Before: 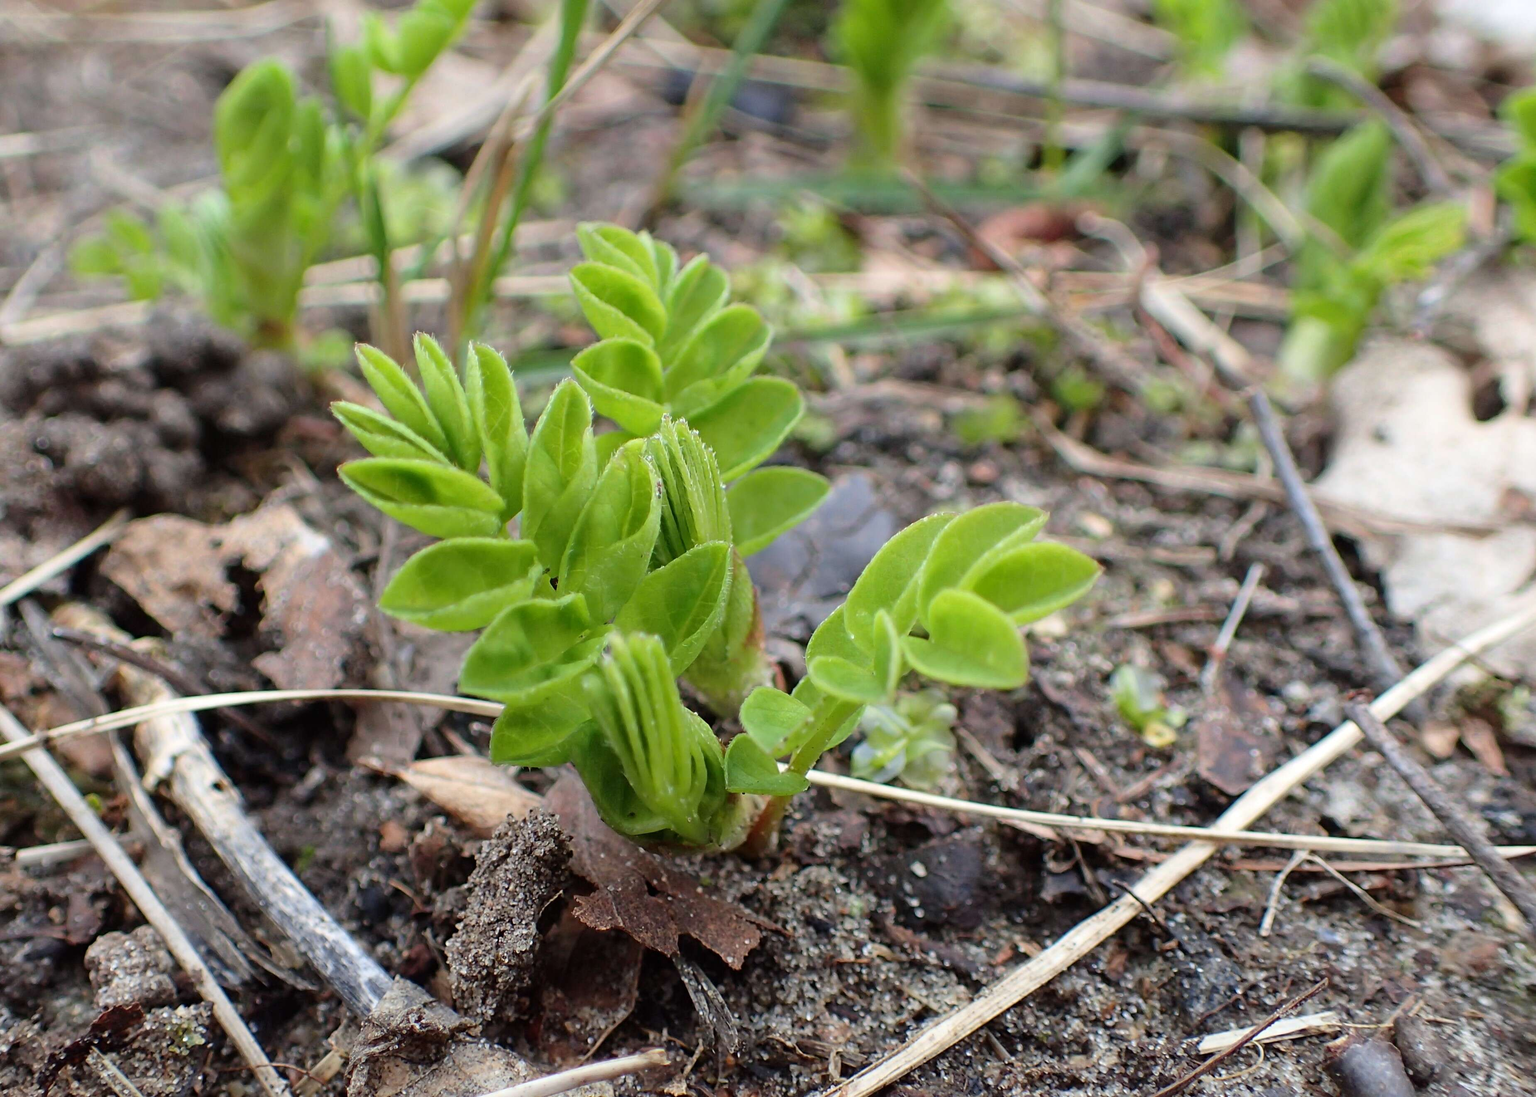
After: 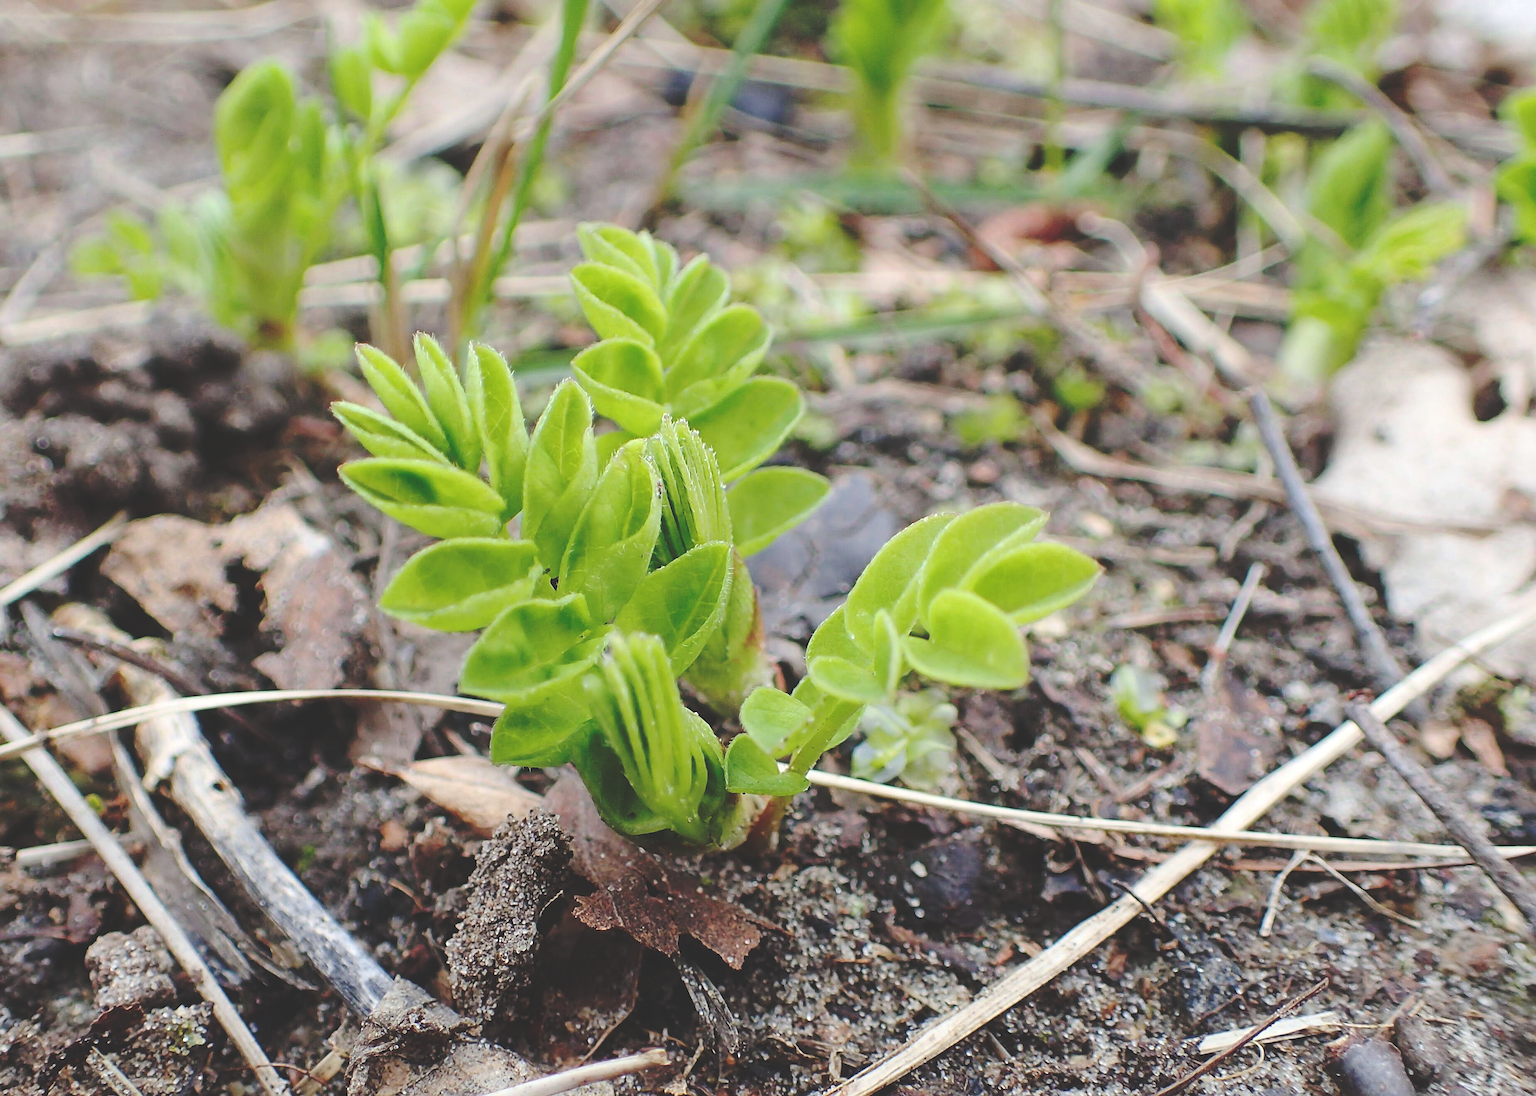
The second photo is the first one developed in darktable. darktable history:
color zones: curves: ch0 [(0.203, 0.433) (0.607, 0.517) (0.697, 0.696) (0.705, 0.897)], mix -122.29%
base curve: curves: ch0 [(0, 0.024) (0.055, 0.065) (0.121, 0.166) (0.236, 0.319) (0.693, 0.726) (1, 1)], preserve colors none
sharpen: on, module defaults
